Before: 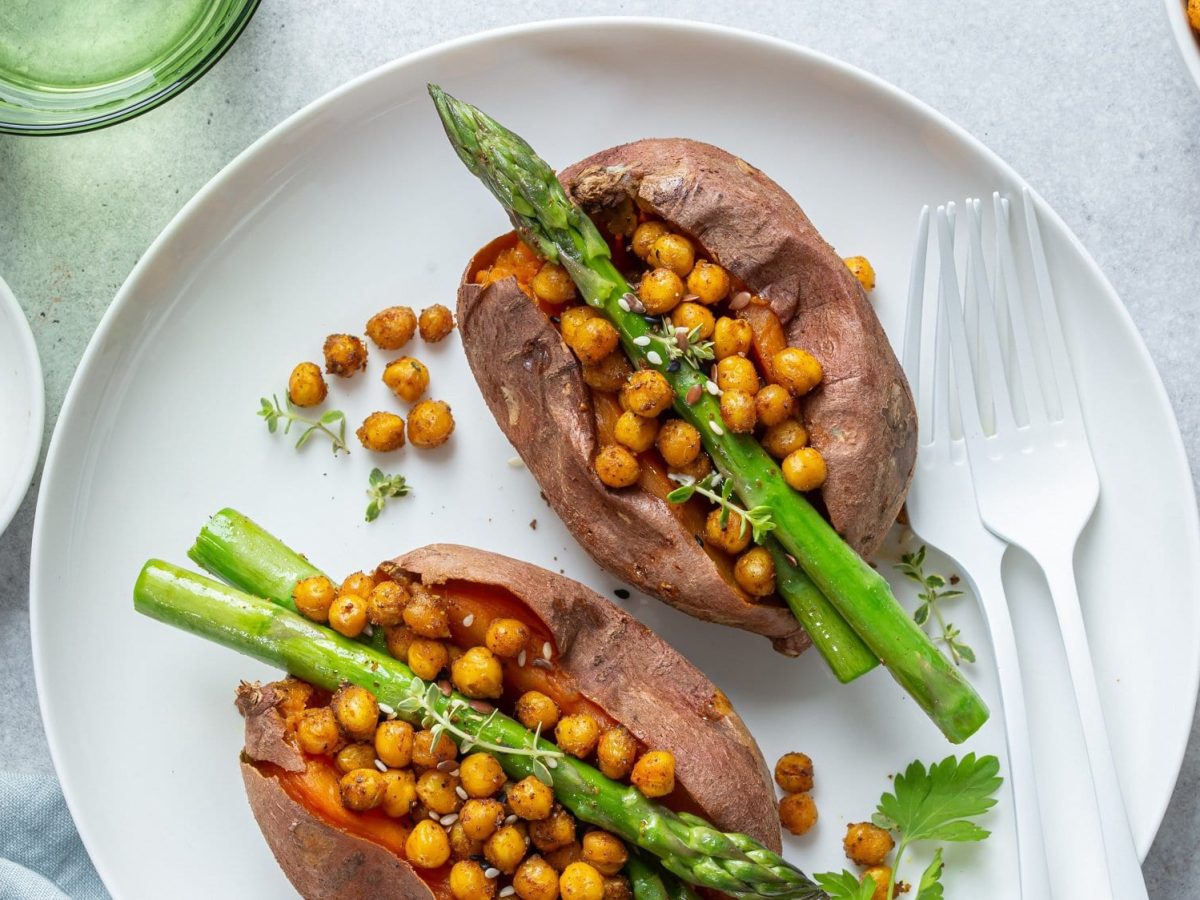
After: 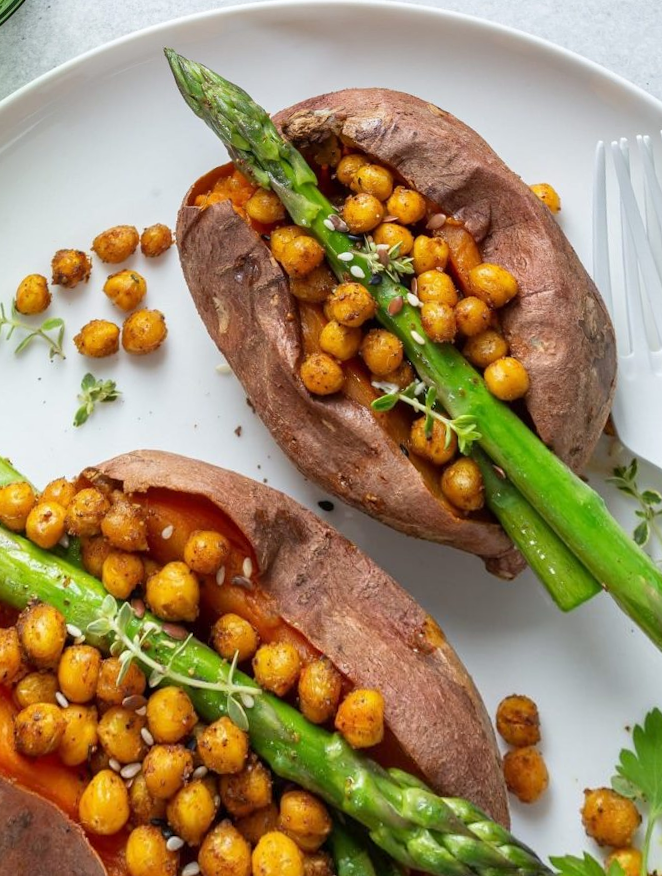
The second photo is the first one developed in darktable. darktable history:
crop: left 16.899%, right 16.556%
rotate and perspective: rotation 0.72°, lens shift (vertical) -0.352, lens shift (horizontal) -0.051, crop left 0.152, crop right 0.859, crop top 0.019, crop bottom 0.964
